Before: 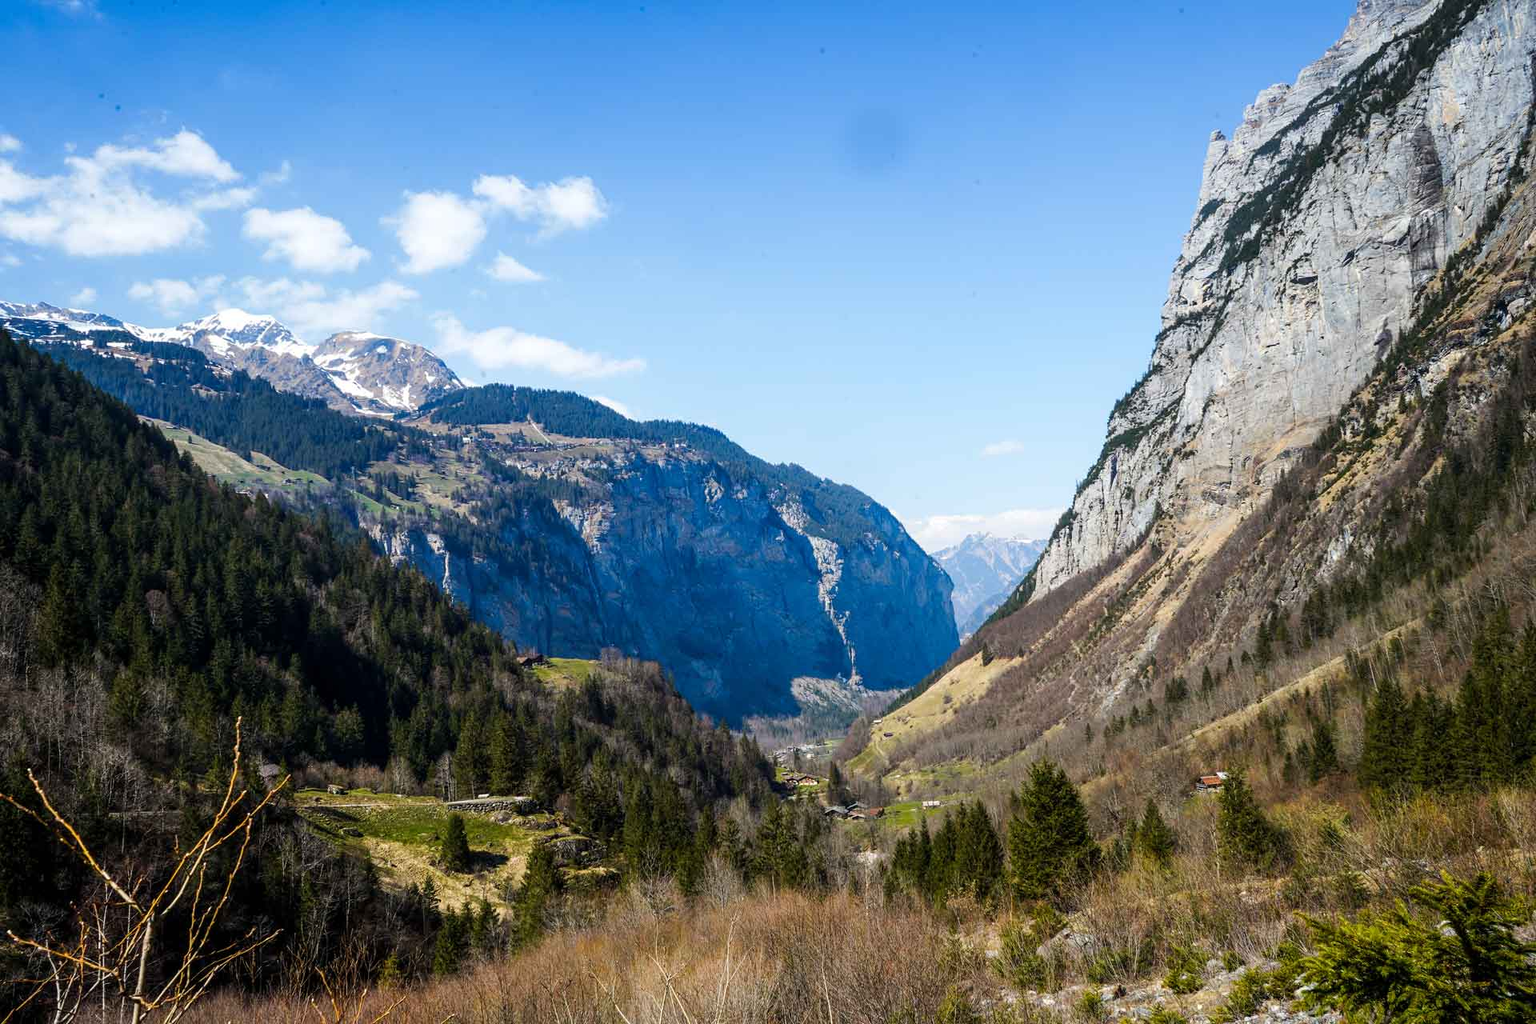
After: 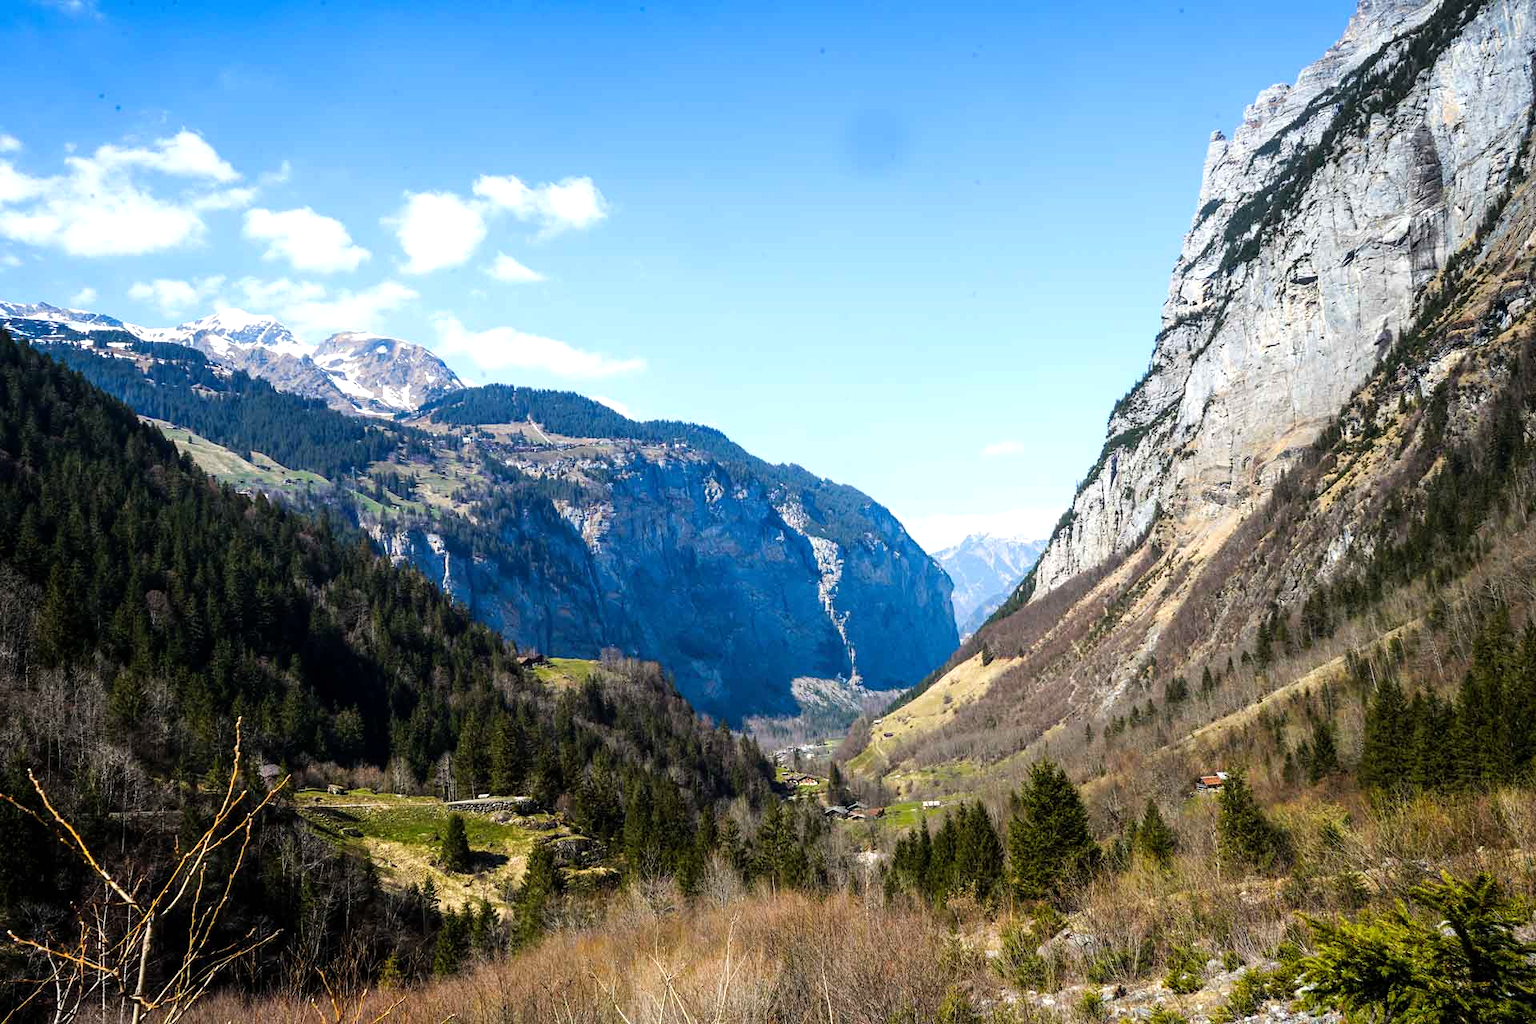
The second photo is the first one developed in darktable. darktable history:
tone equalizer: -8 EV -0.412 EV, -7 EV -0.402 EV, -6 EV -0.366 EV, -5 EV -0.199 EV, -3 EV 0.234 EV, -2 EV 0.354 EV, -1 EV 0.399 EV, +0 EV 0.389 EV
